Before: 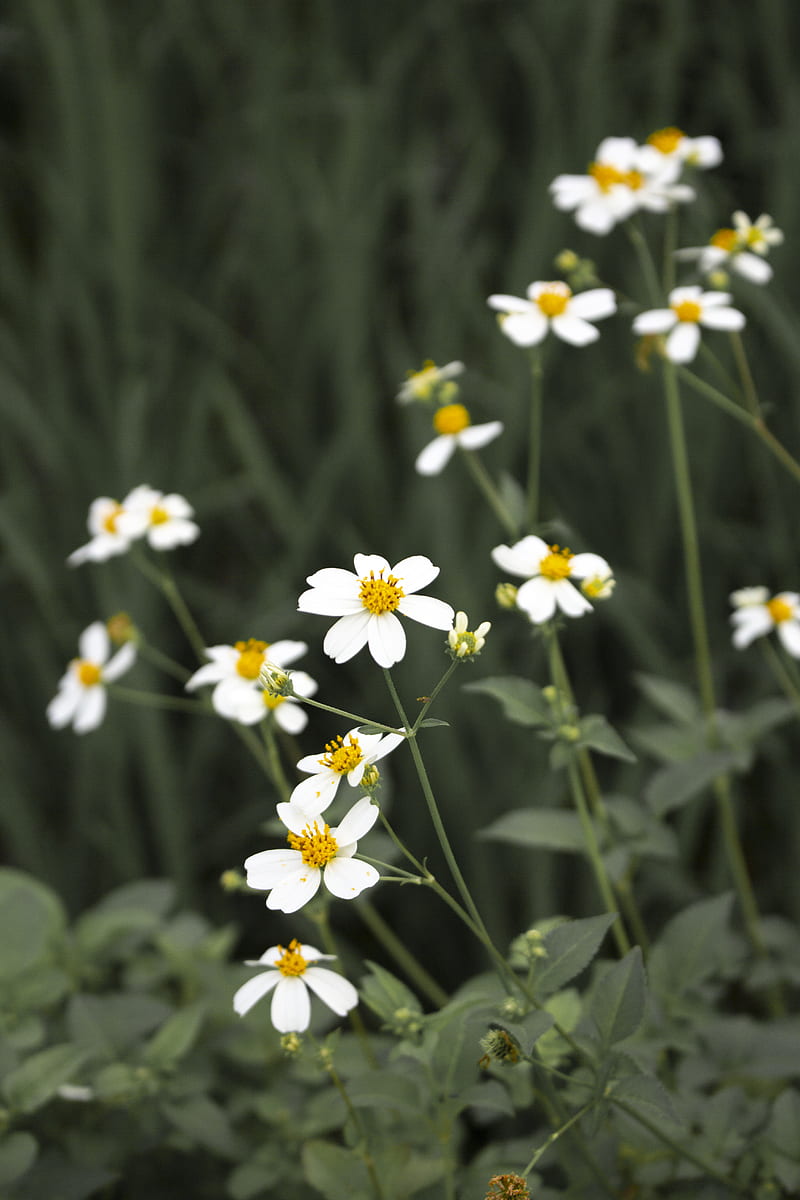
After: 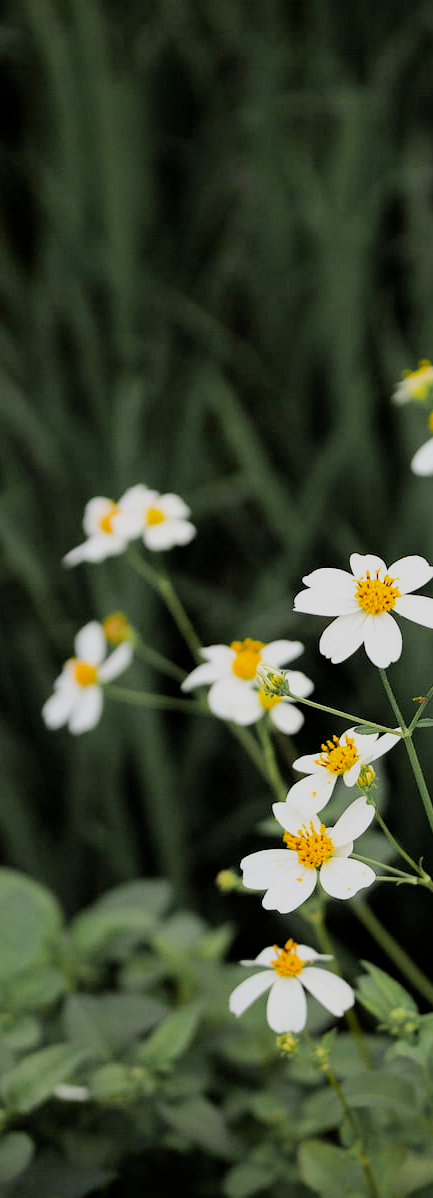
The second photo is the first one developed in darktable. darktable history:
exposure: compensate highlight preservation false
filmic rgb: middle gray luminance 29.14%, black relative exposure -10.36 EV, white relative exposure 5.5 EV, target black luminance 0%, hardness 3.95, latitude 2.35%, contrast 1.129, highlights saturation mix 6.4%, shadows ↔ highlights balance 14.66%
crop: left 0.589%, right 45.274%, bottom 0.085%
color balance rgb: perceptual saturation grading › global saturation -0.544%, perceptual brilliance grading › mid-tones 9.776%, perceptual brilliance grading › shadows 15.816%, global vibrance 14.945%
